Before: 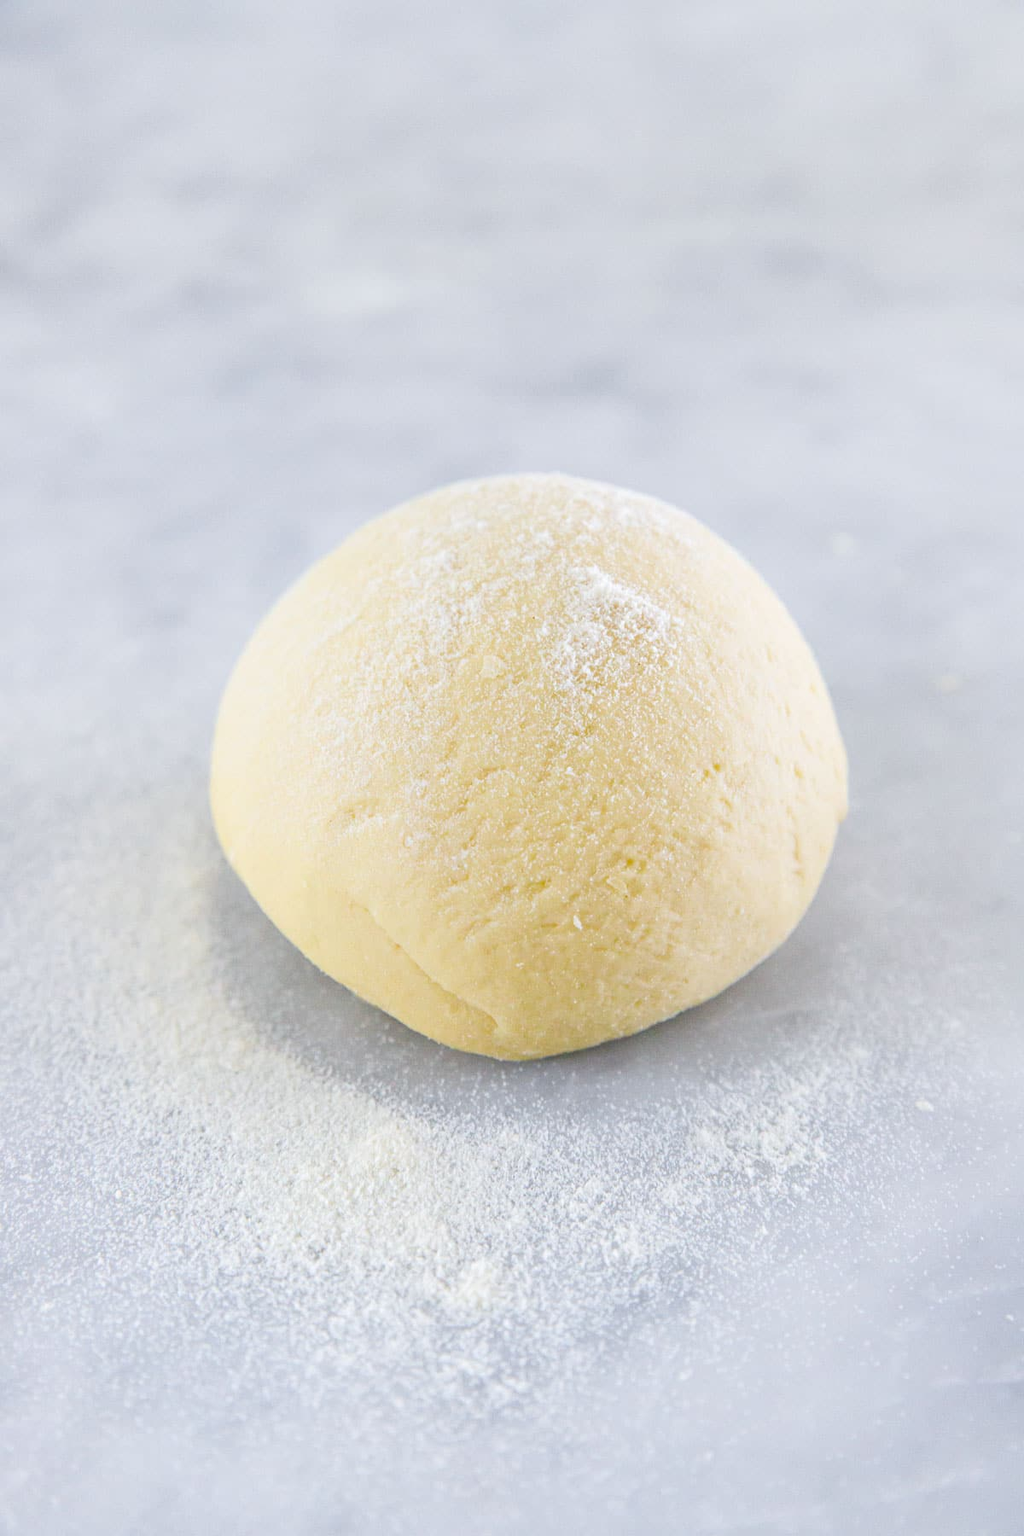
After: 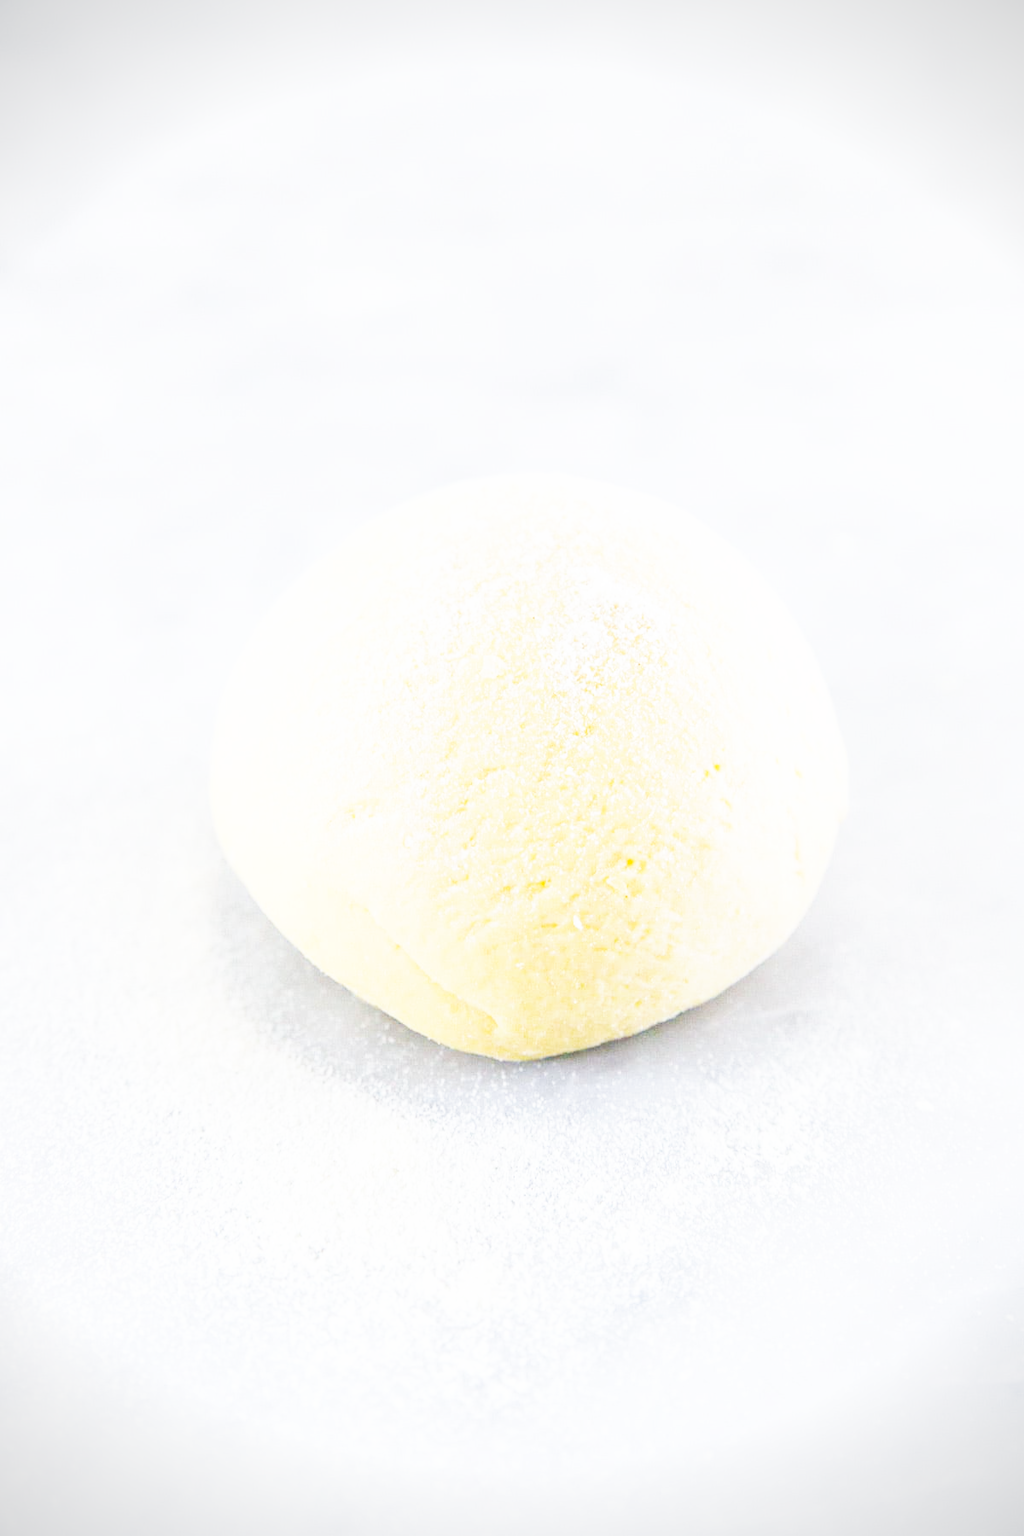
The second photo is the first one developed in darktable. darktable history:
vignetting: fall-off start 91.19%
base curve: curves: ch0 [(0, 0) (0.007, 0.004) (0.027, 0.03) (0.046, 0.07) (0.207, 0.54) (0.442, 0.872) (0.673, 0.972) (1, 1)], preserve colors none
rgb levels: preserve colors max RGB
